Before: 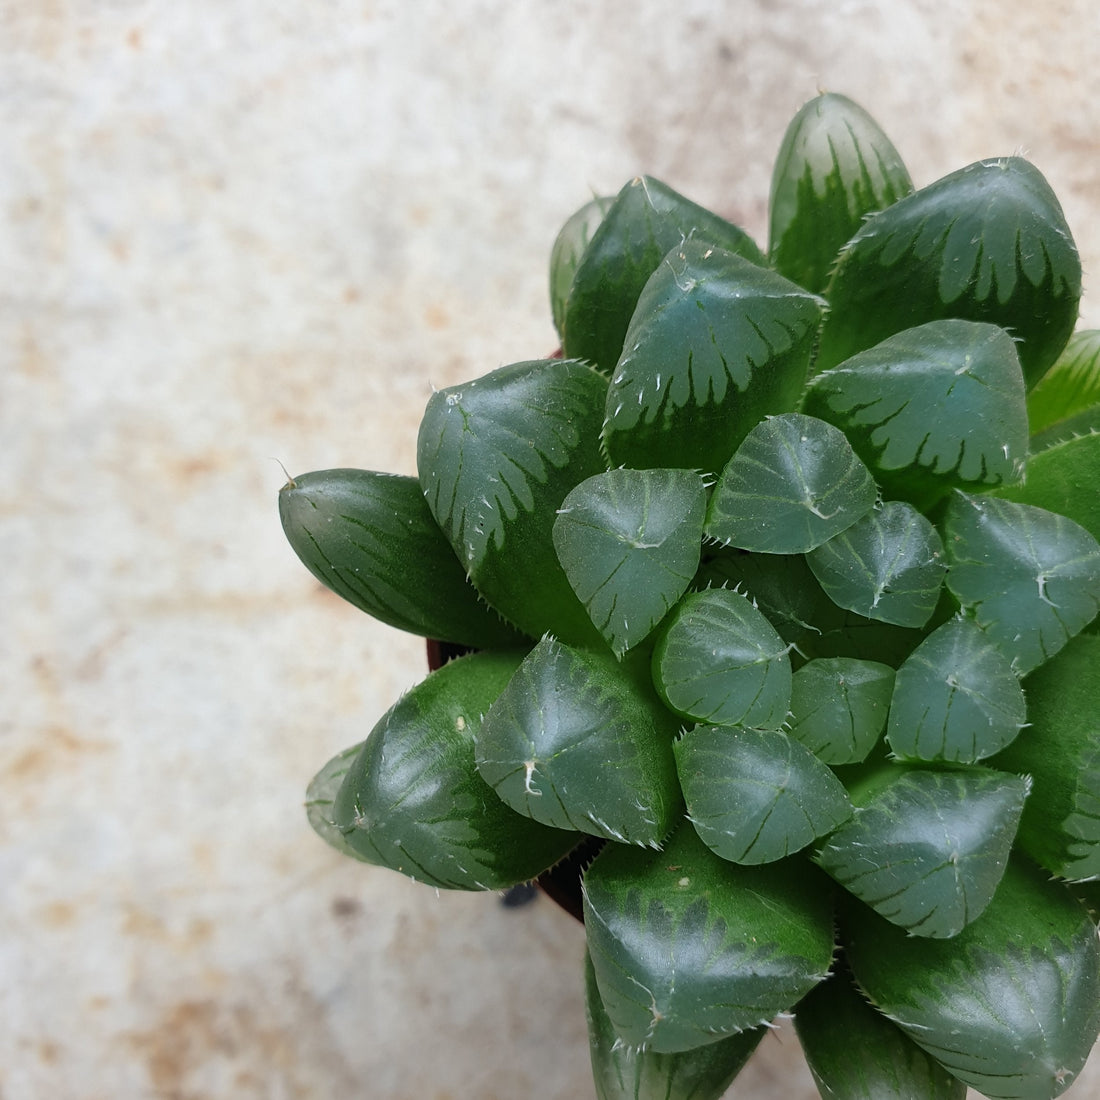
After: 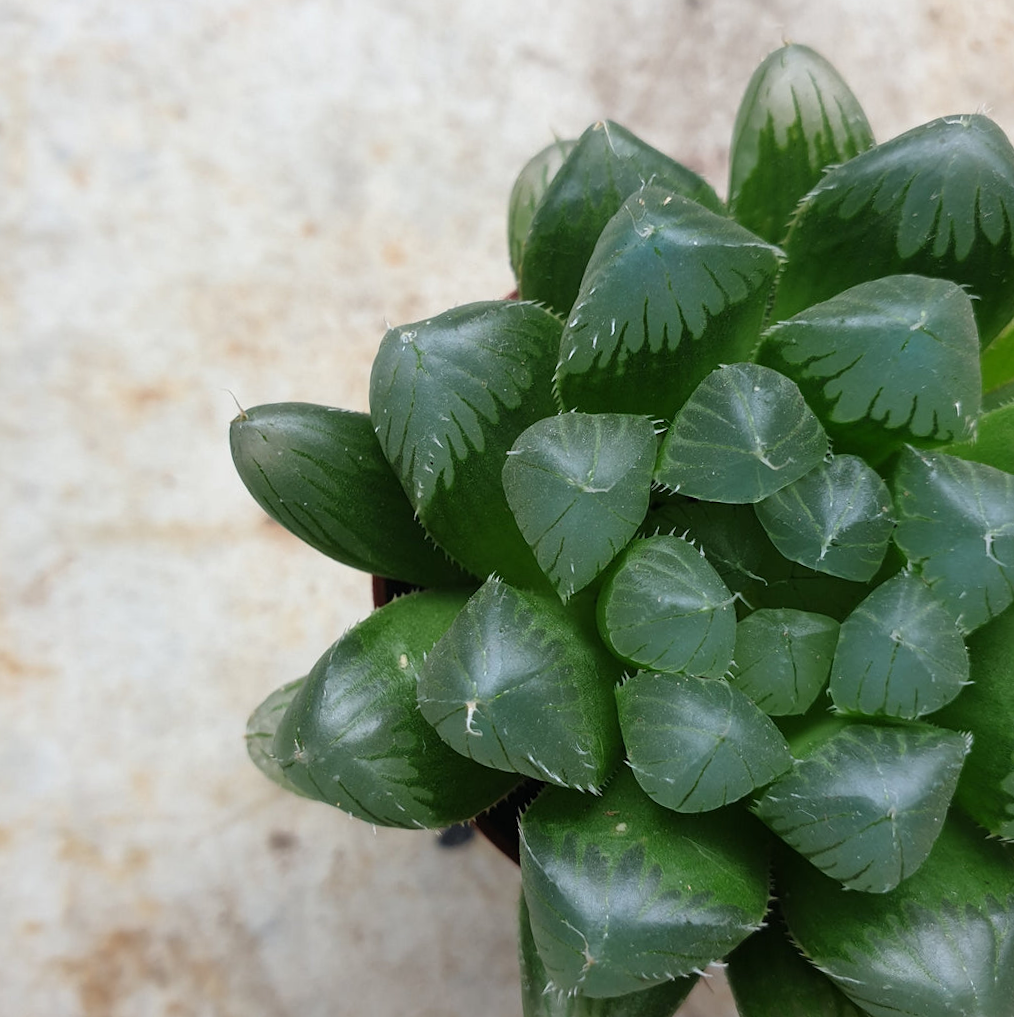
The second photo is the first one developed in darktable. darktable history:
crop and rotate: angle -2.01°, left 3.094%, top 3.827%, right 1.514%, bottom 0.492%
